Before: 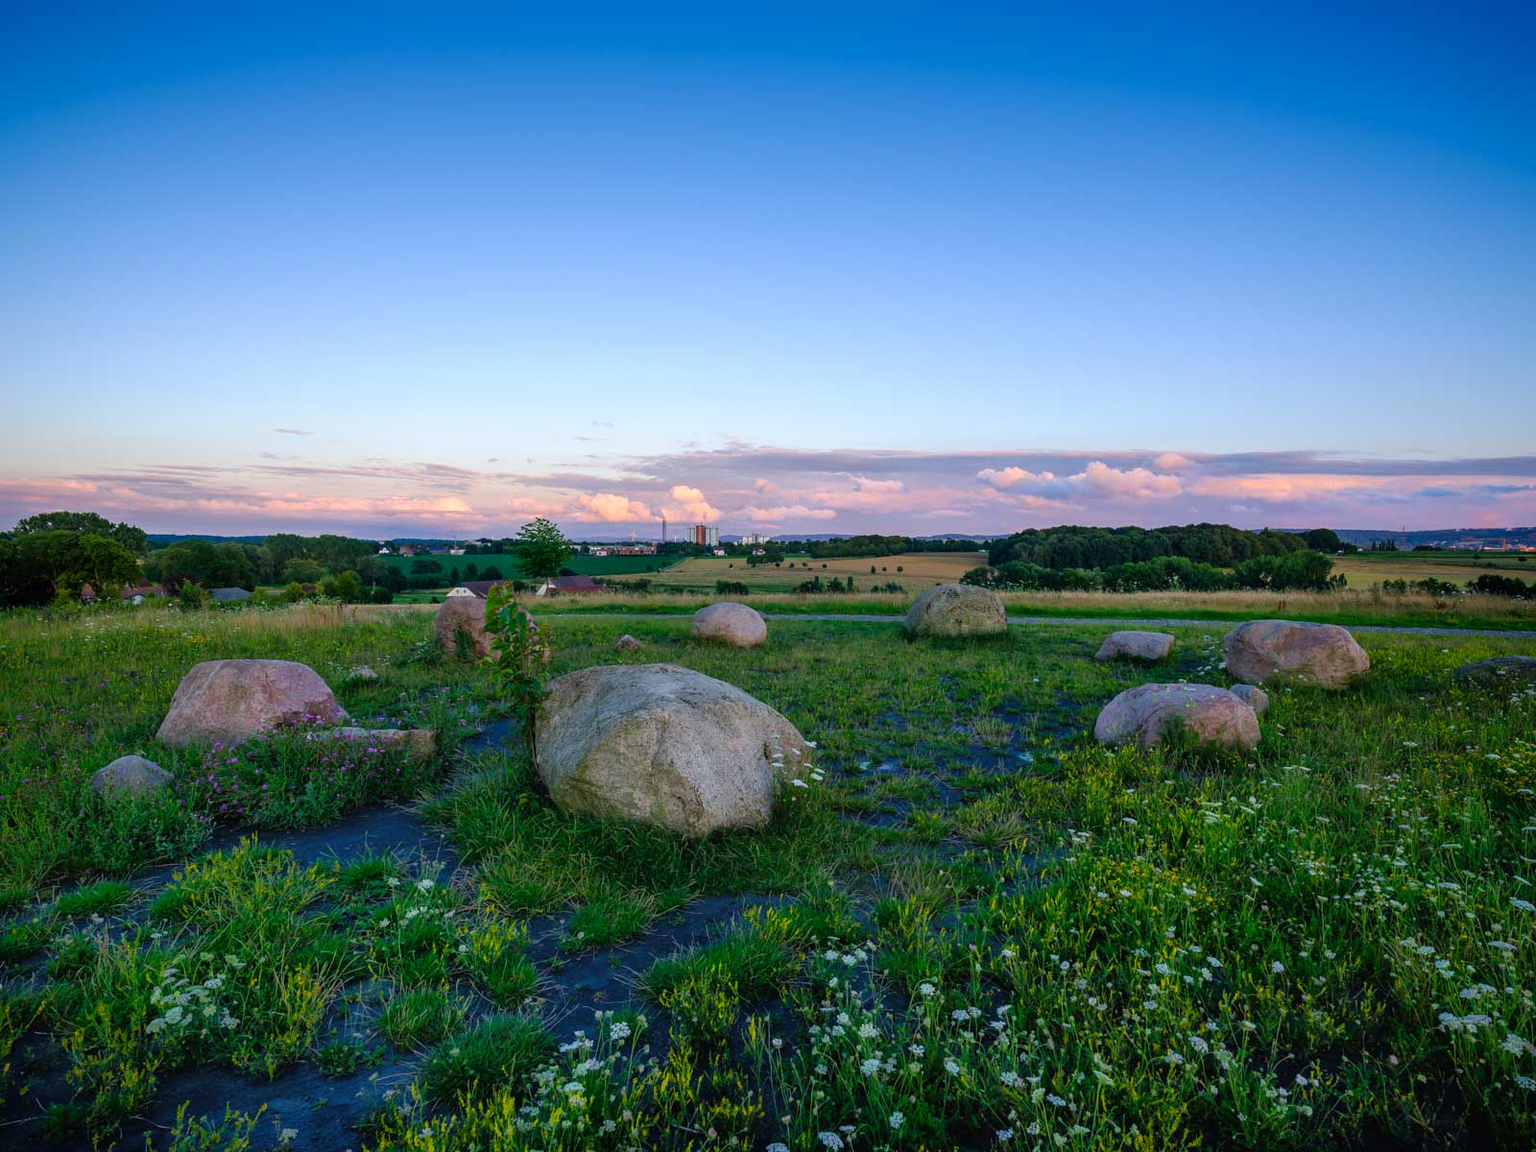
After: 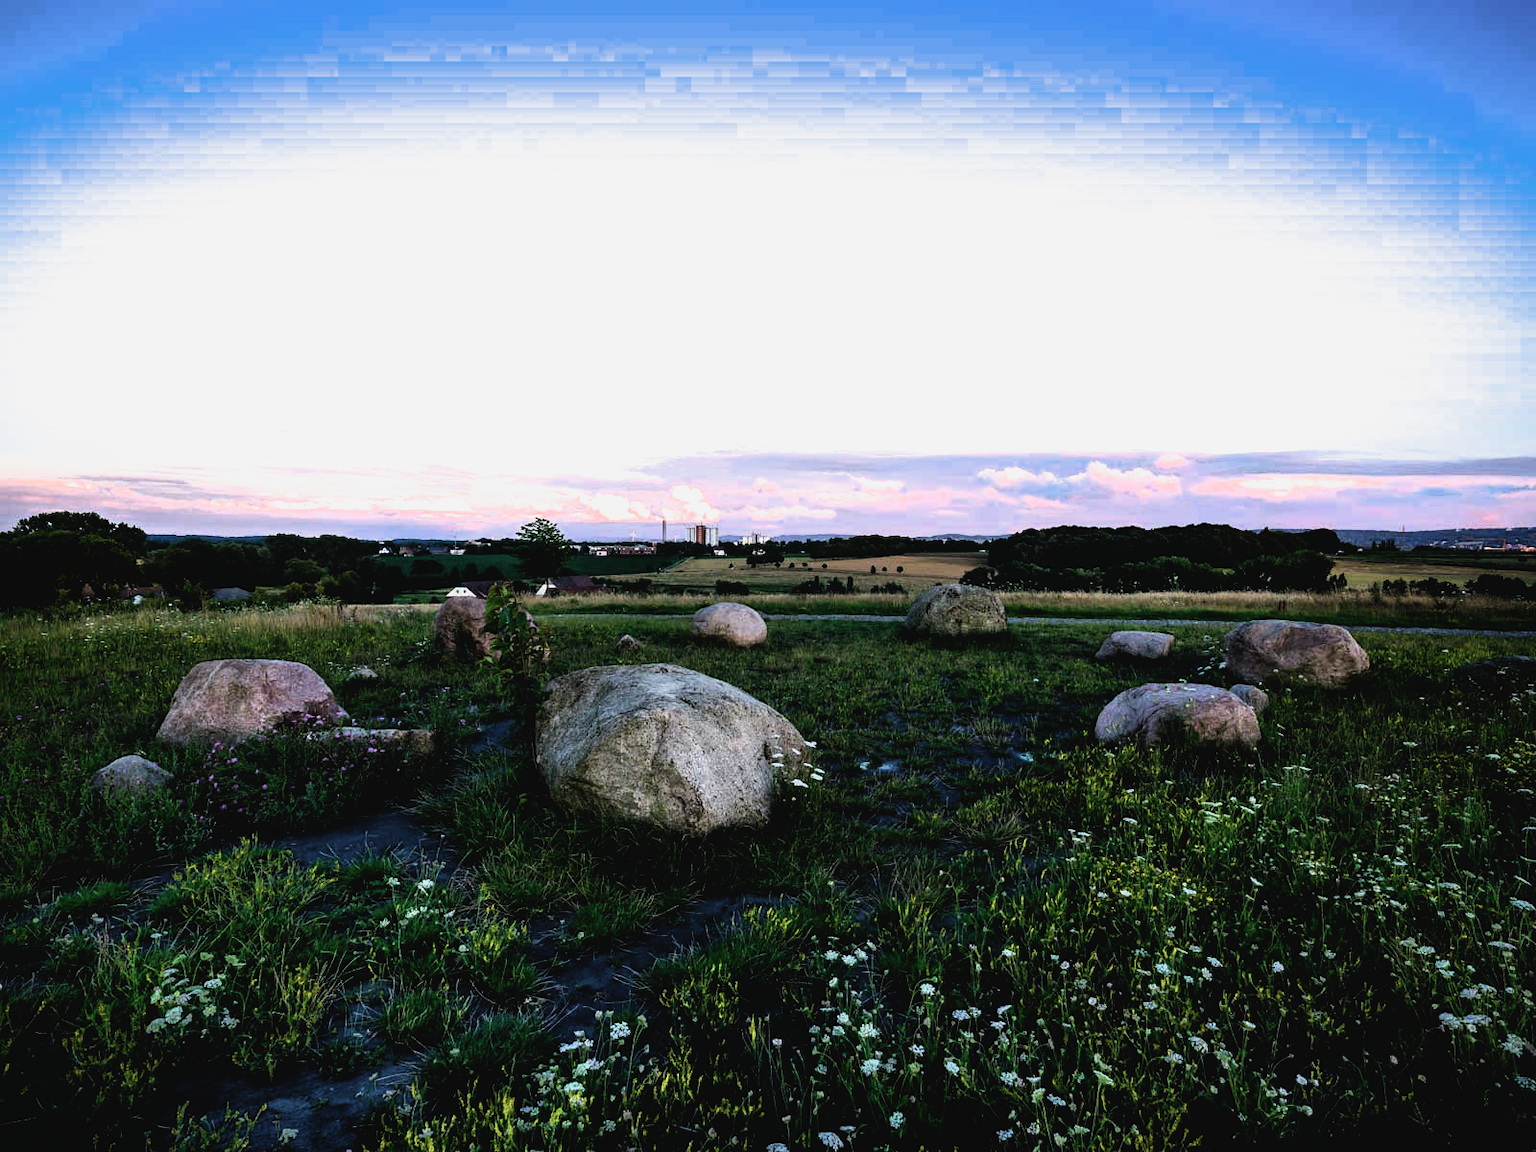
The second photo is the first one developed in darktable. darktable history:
contrast brightness saturation: contrast -0.08, brightness -0.04, saturation -0.11
tone equalizer: -8 EV -0.417 EV, -7 EV -0.389 EV, -6 EV -0.333 EV, -5 EV -0.222 EV, -3 EV 0.222 EV, -2 EV 0.333 EV, -1 EV 0.389 EV, +0 EV 0.417 EV, edges refinement/feathering 500, mask exposure compensation -1.57 EV, preserve details no
filmic rgb: black relative exposure -8.2 EV, white relative exposure 2.2 EV, threshold 3 EV, hardness 7.11, latitude 85.74%, contrast 1.696, highlights saturation mix -4%, shadows ↔ highlights balance -2.69%, color science v5 (2021), contrast in shadows safe, contrast in highlights safe, enable highlight reconstruction true
